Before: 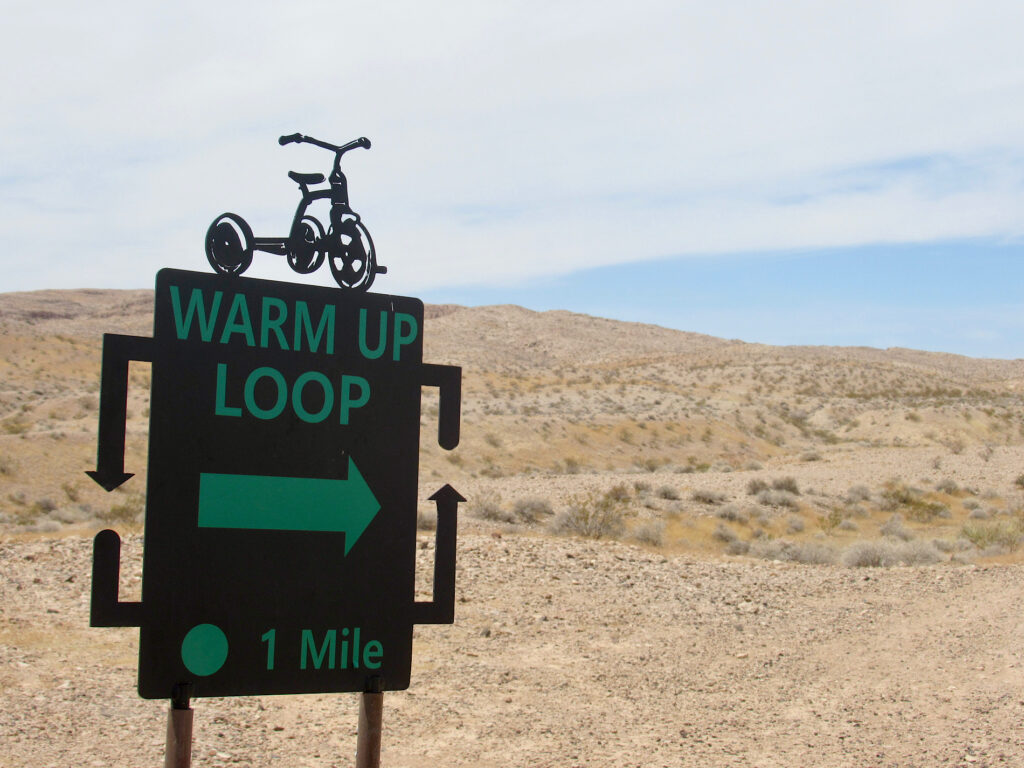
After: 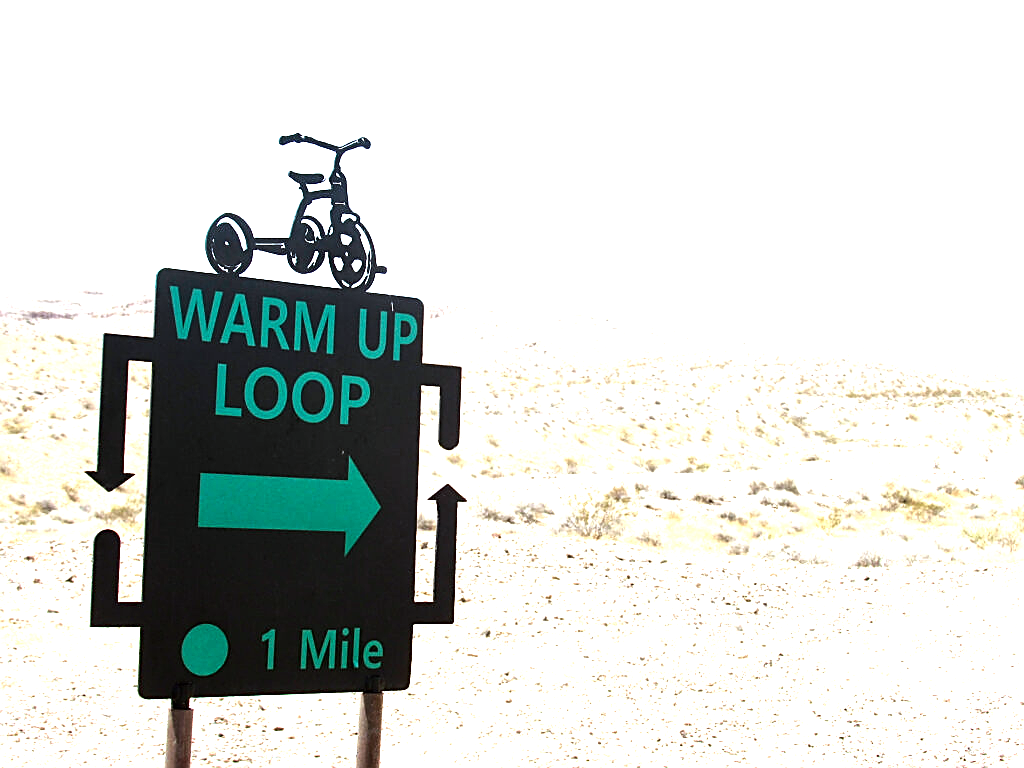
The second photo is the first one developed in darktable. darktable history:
exposure: black level correction 0, exposure 1 EV, compensate highlight preservation false
color correction: highlights a* -4.18, highlights b* -10.81
sharpen: on, module defaults
tone equalizer: -8 EV -1.08 EV, -7 EV -1.01 EV, -6 EV -0.867 EV, -5 EV -0.578 EV, -3 EV 0.578 EV, -2 EV 0.867 EV, -1 EV 1.01 EV, +0 EV 1.08 EV, edges refinement/feathering 500, mask exposure compensation -1.57 EV, preserve details no
local contrast: mode bilateral grid, contrast 20, coarseness 50, detail 120%, midtone range 0.2
